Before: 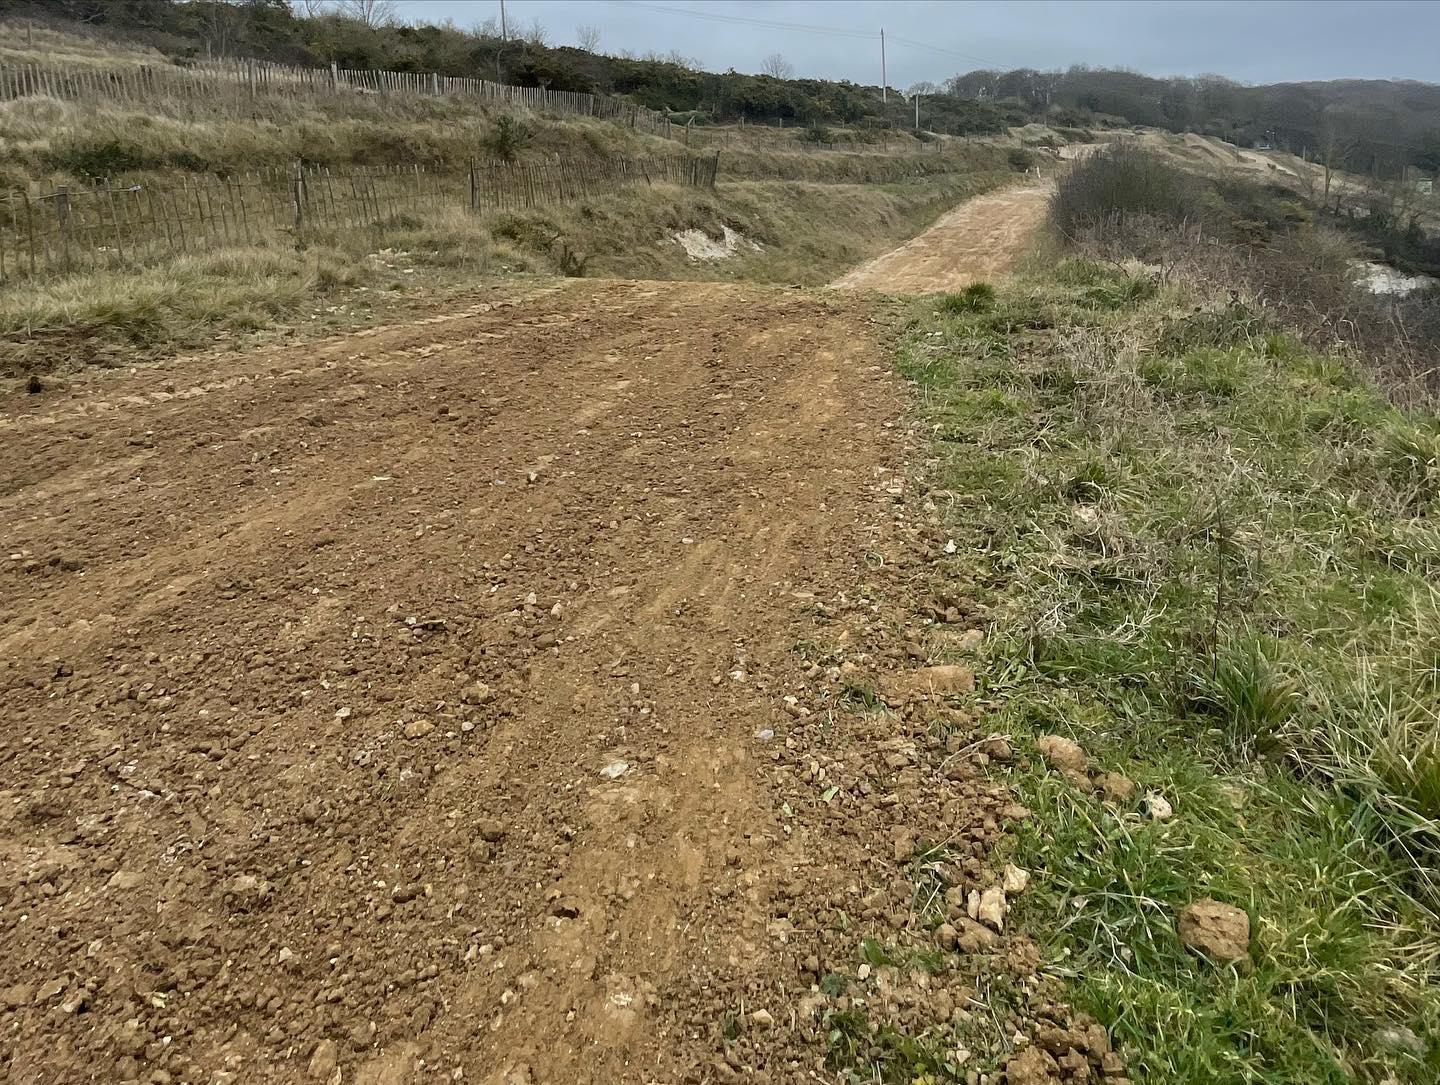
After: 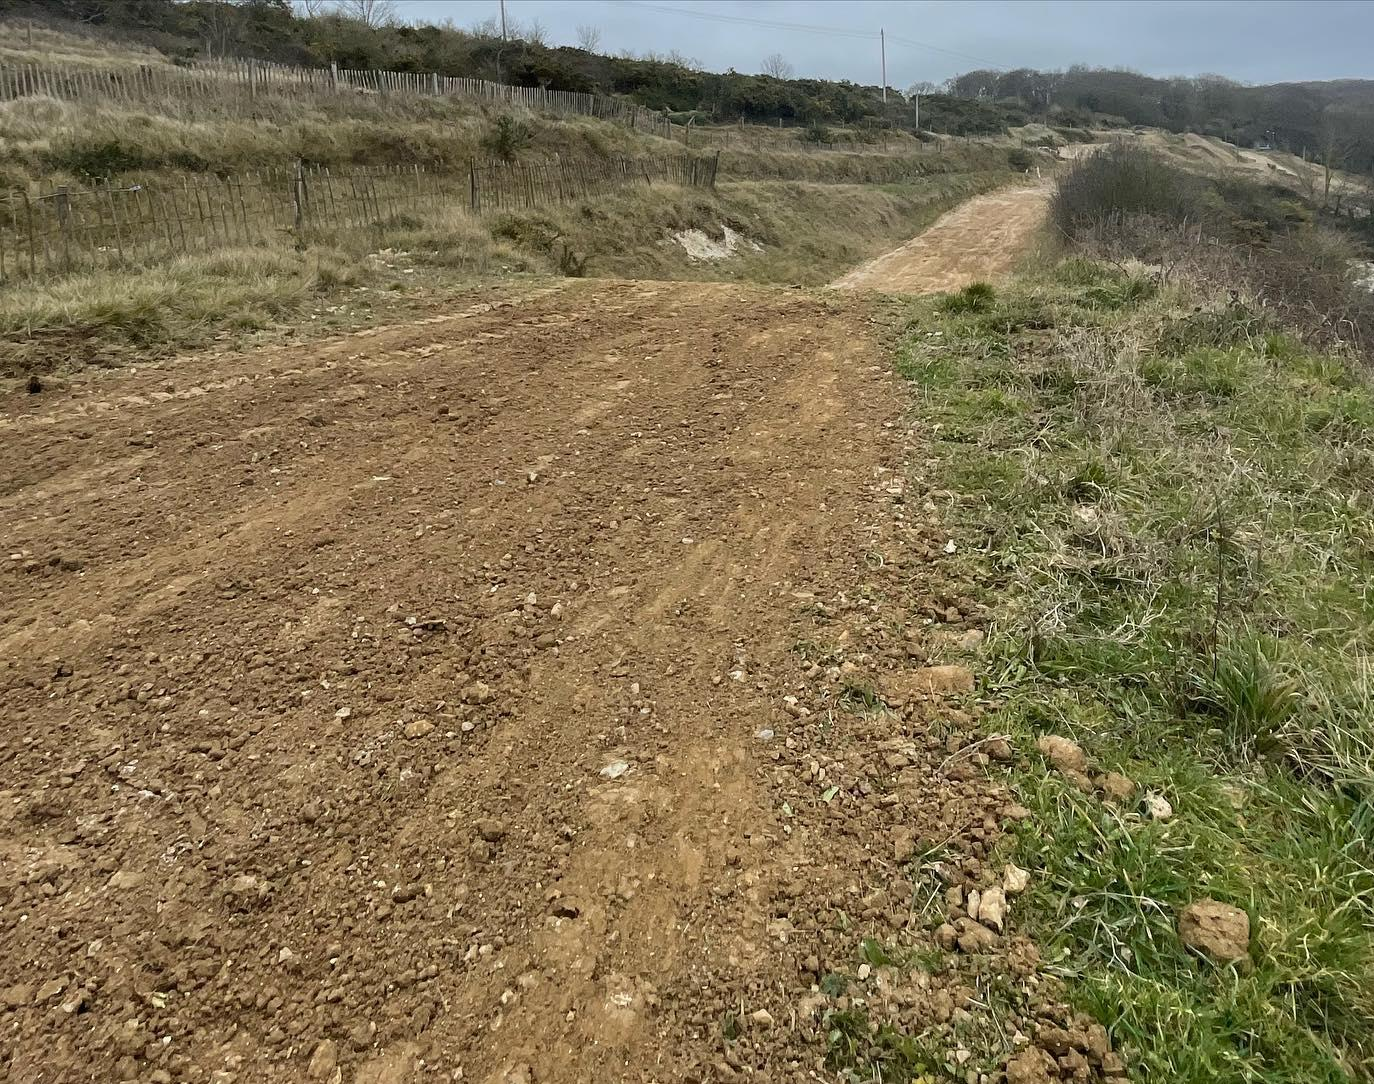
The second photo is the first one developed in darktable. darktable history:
crop: right 4.519%, bottom 0.03%
